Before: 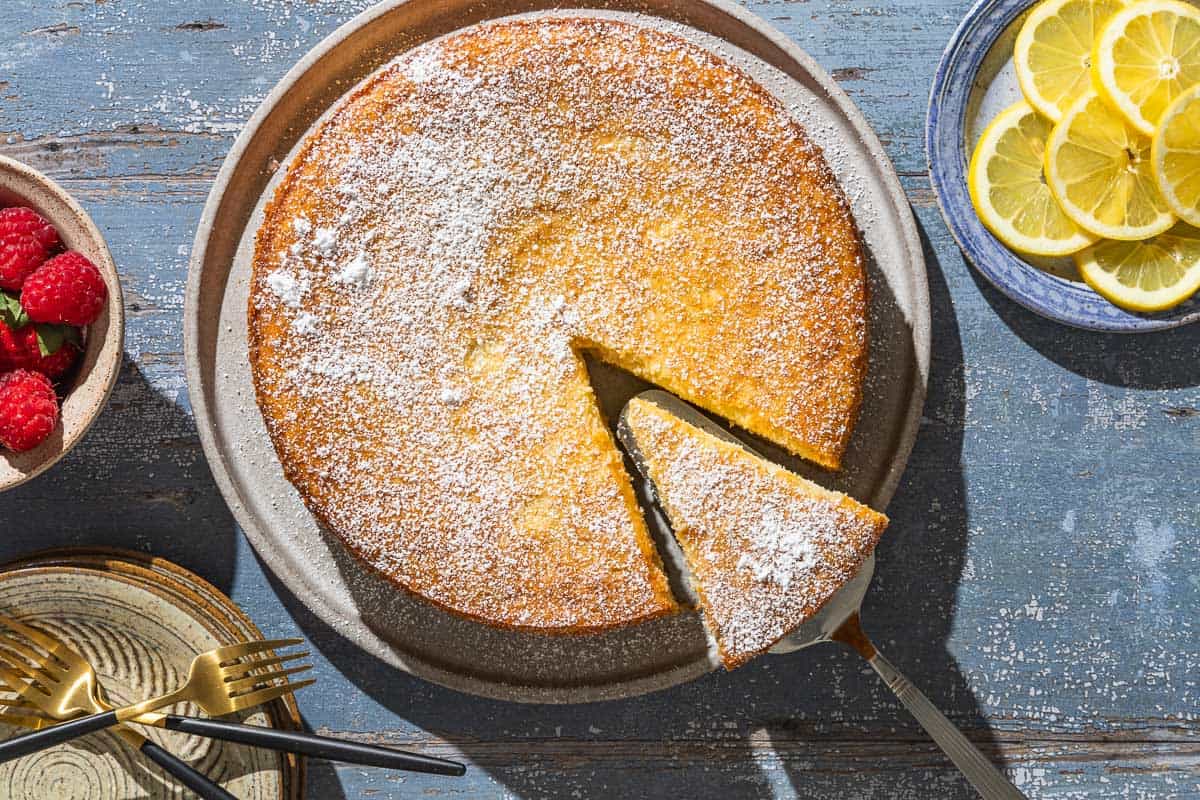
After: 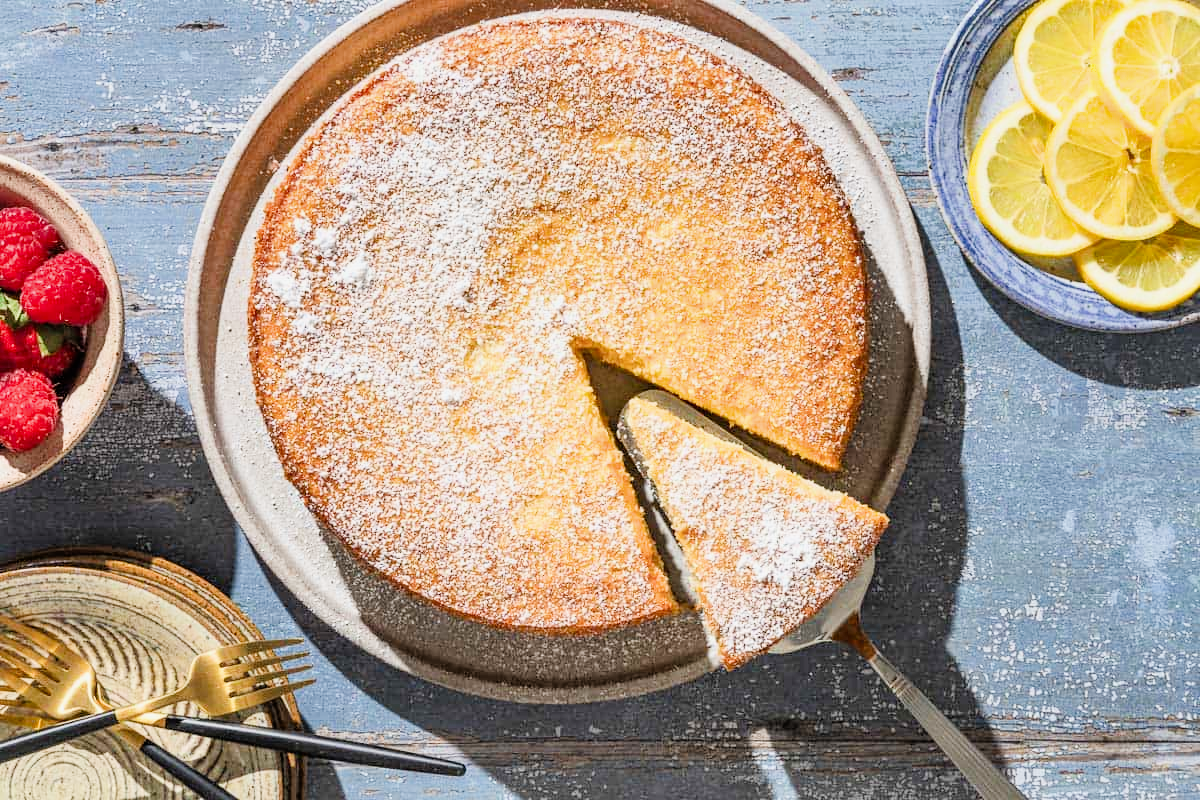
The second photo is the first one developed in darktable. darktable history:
shadows and highlights: radius 262.46, soften with gaussian
filmic rgb: black relative exposure -7.65 EV, white relative exposure 4.56 EV, hardness 3.61
exposure: black level correction 0, exposure 0.928 EV, compensate highlight preservation false
tone equalizer: -8 EV -0.453 EV, -7 EV -0.386 EV, -6 EV -0.324 EV, -5 EV -0.228 EV, -3 EV 0.248 EV, -2 EV 0.363 EV, -1 EV 0.404 EV, +0 EV 0.395 EV
